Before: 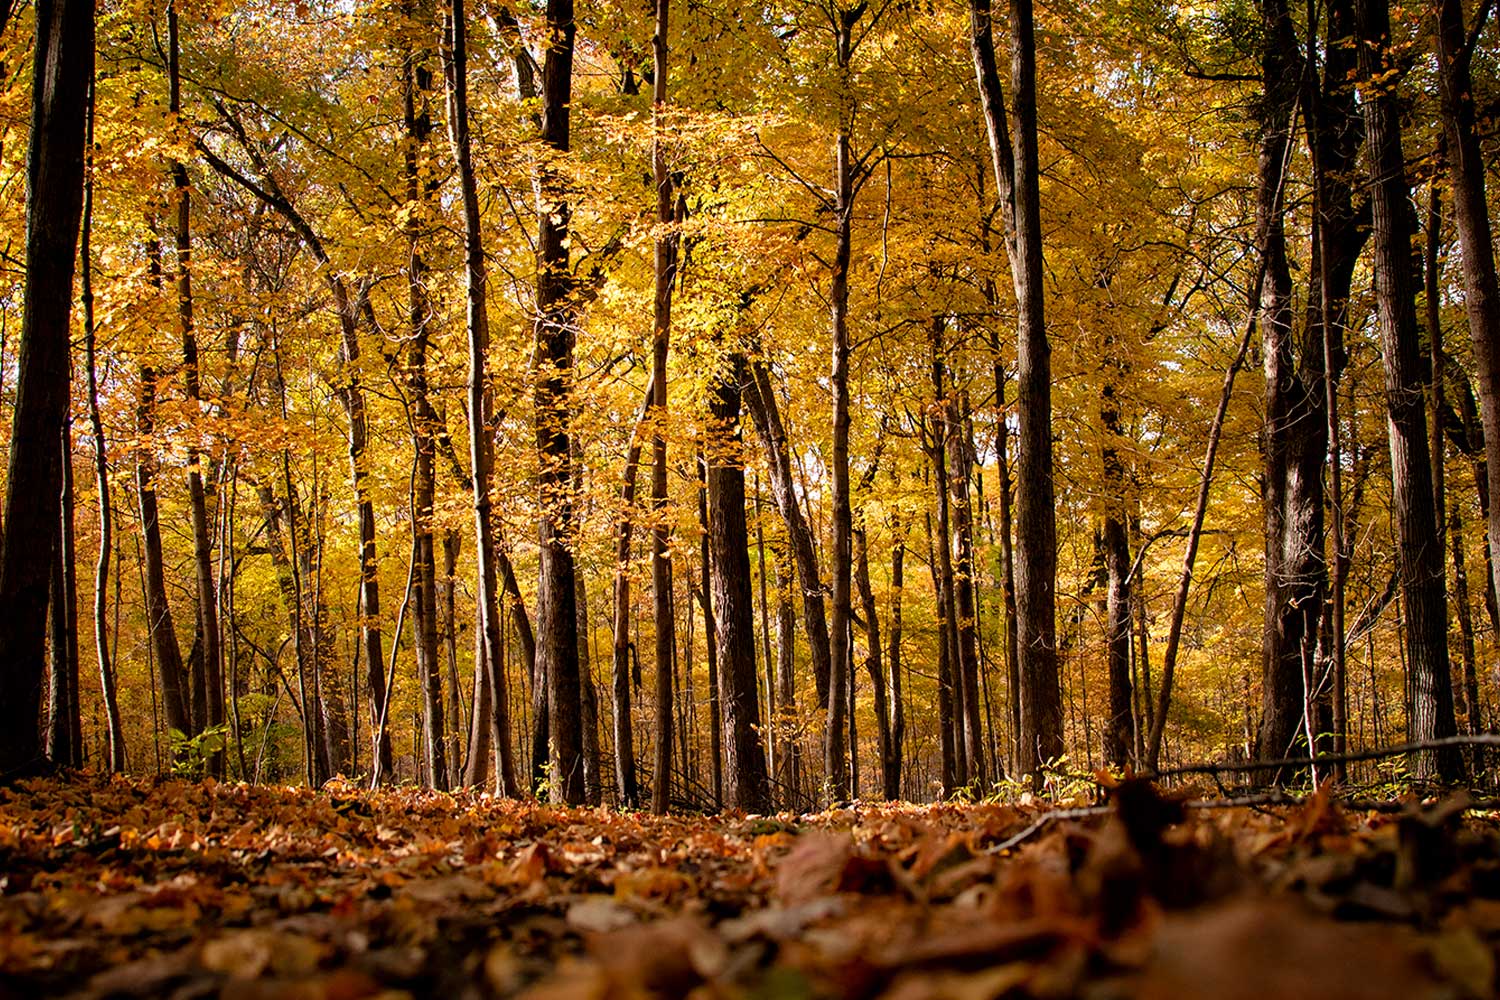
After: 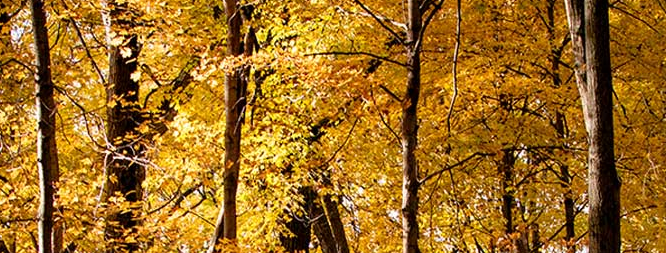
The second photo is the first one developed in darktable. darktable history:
crop: left 28.717%, top 16.783%, right 26.864%, bottom 57.868%
